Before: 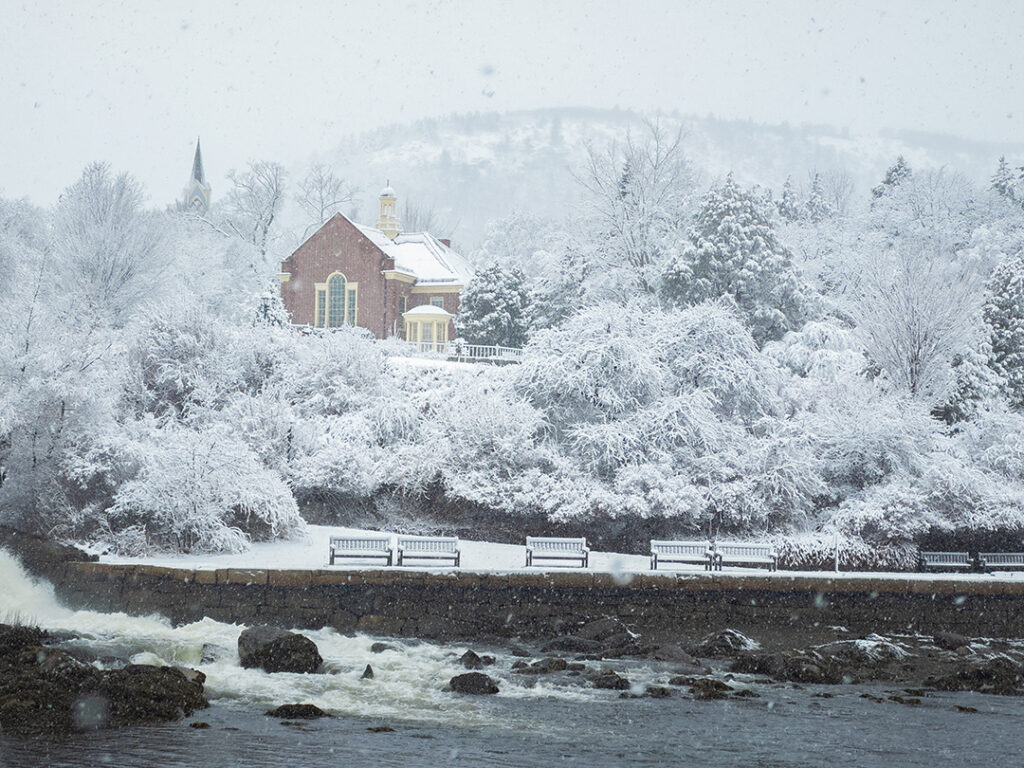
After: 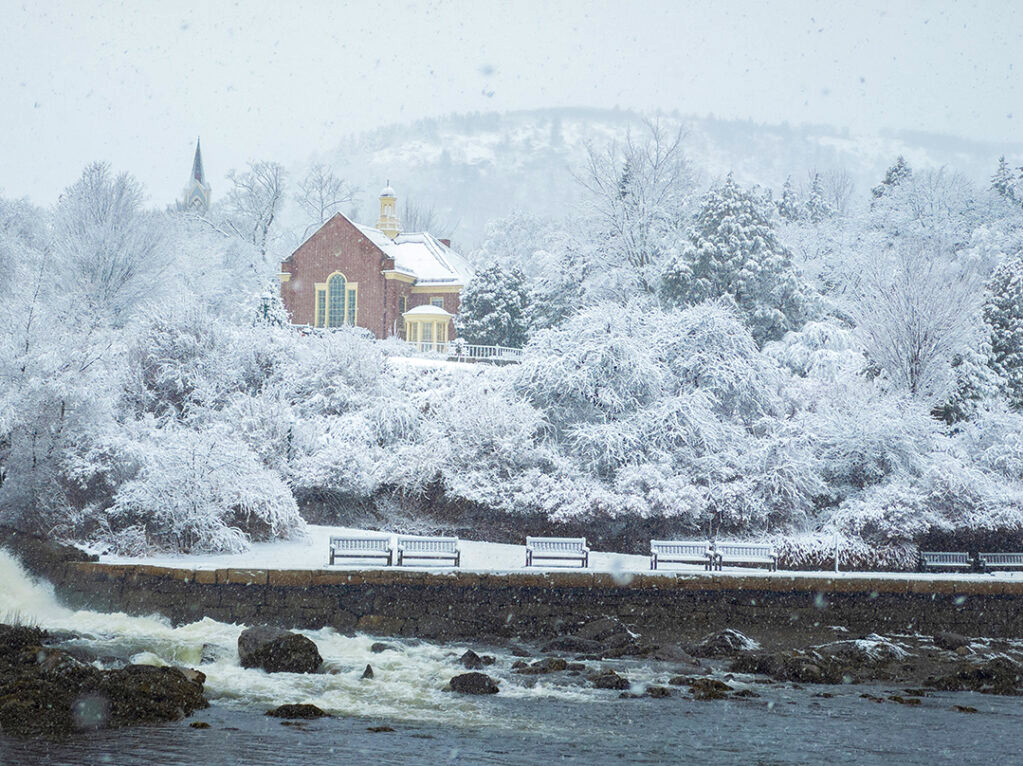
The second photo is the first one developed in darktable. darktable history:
crop: top 0.05%, bottom 0.098%
color balance rgb: linear chroma grading › global chroma 15%, perceptual saturation grading › global saturation 30%
local contrast: highlights 100%, shadows 100%, detail 120%, midtone range 0.2
